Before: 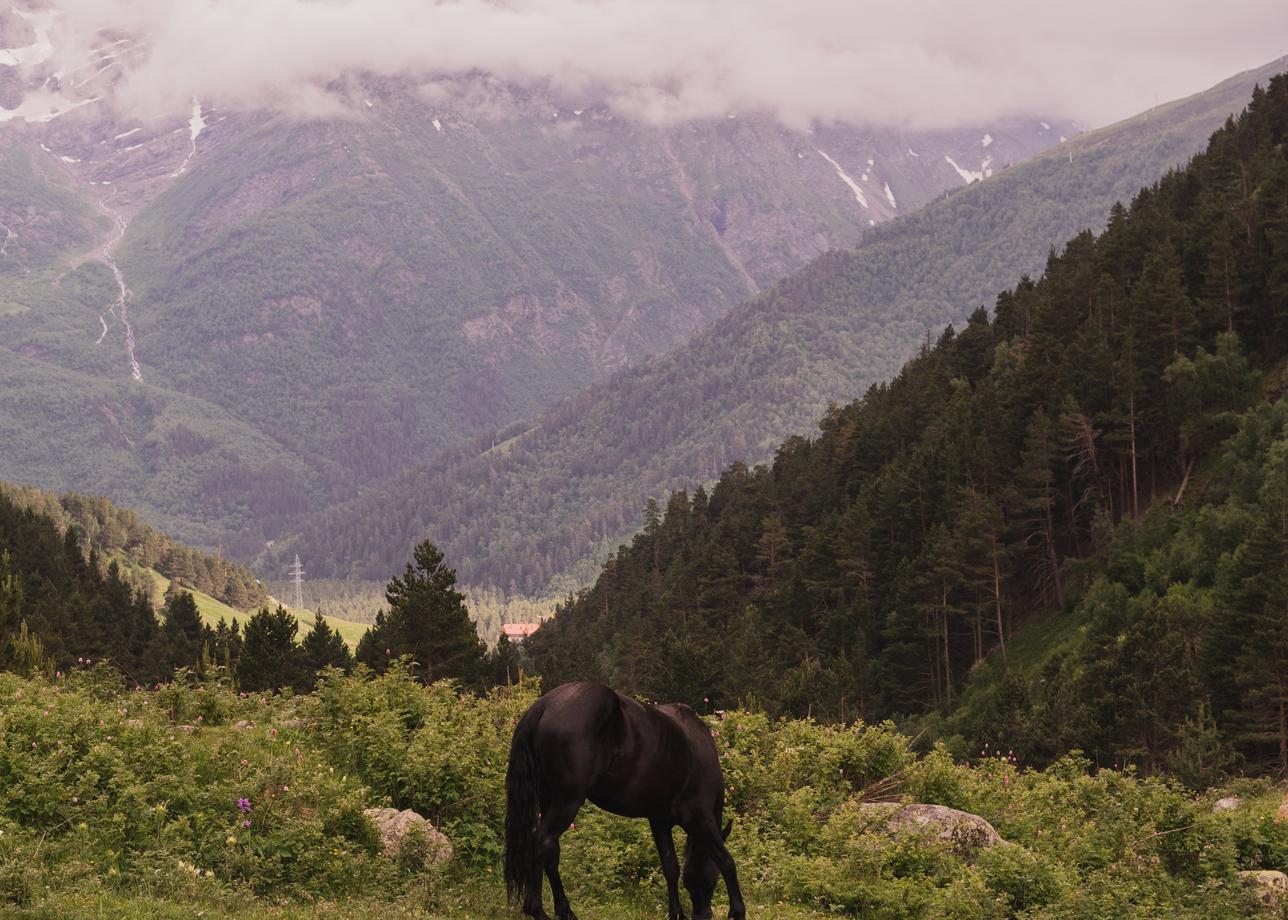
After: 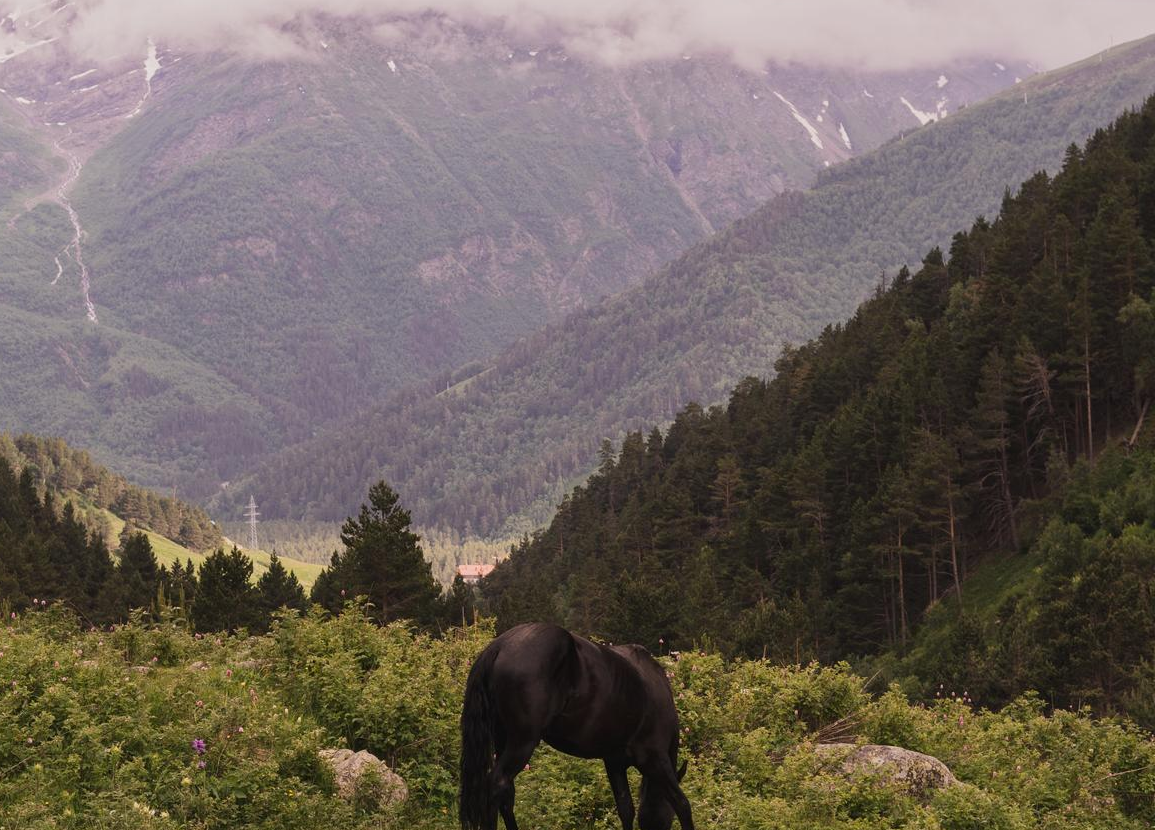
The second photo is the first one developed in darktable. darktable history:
color zones: curves: ch1 [(0.077, 0.436) (0.25, 0.5) (0.75, 0.5)]
crop: left 3.562%, top 6.449%, right 6.757%, bottom 3.245%
